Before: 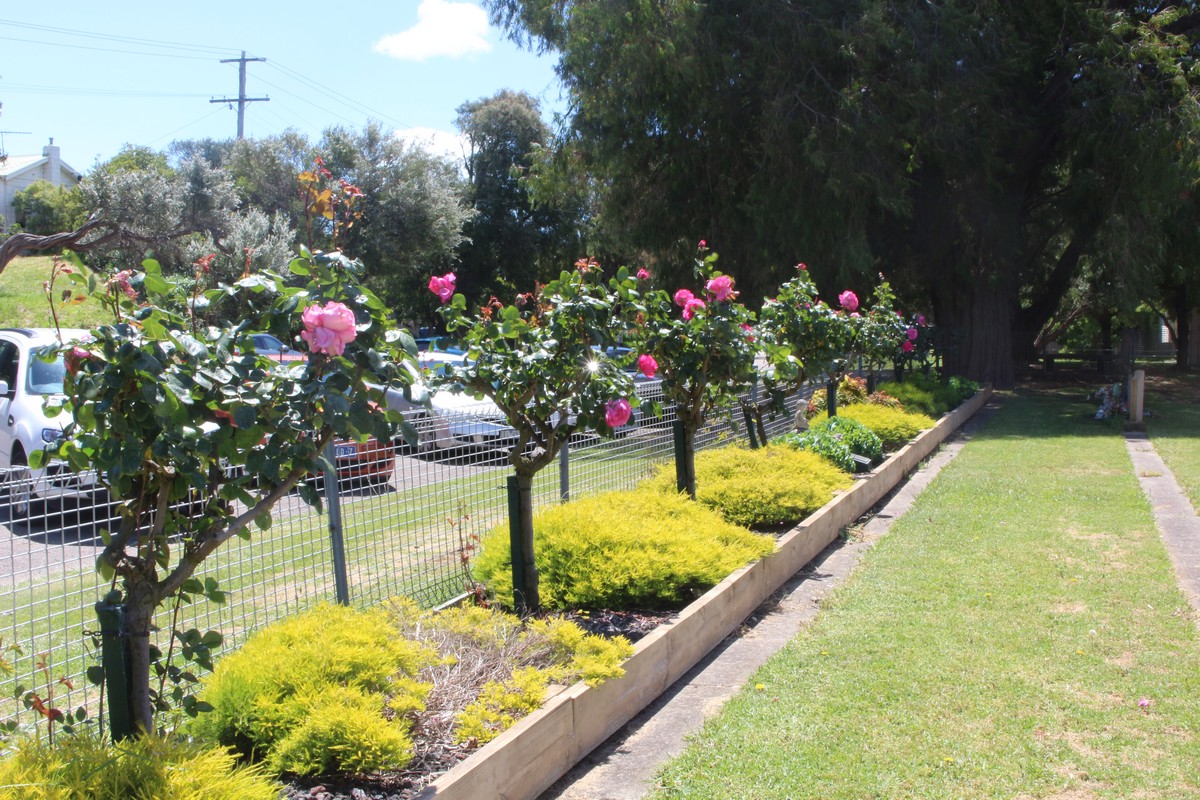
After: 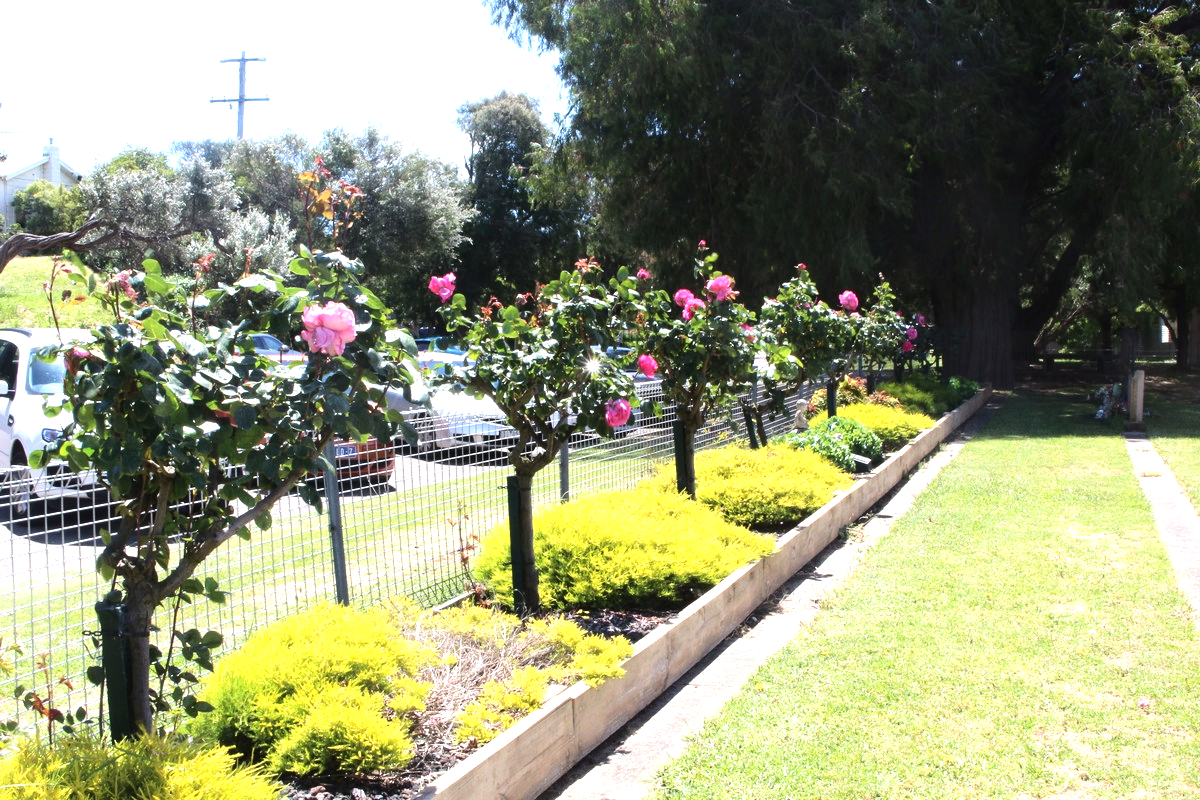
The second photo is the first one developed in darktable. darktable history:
tone equalizer: -8 EV -0.75 EV, -7 EV -0.7 EV, -6 EV -0.6 EV, -5 EV -0.4 EV, -3 EV 0.4 EV, -2 EV 0.6 EV, -1 EV 0.7 EV, +0 EV 0.75 EV, edges refinement/feathering 500, mask exposure compensation -1.57 EV, preserve details no
exposure: exposure 0.217 EV, compensate highlight preservation false
